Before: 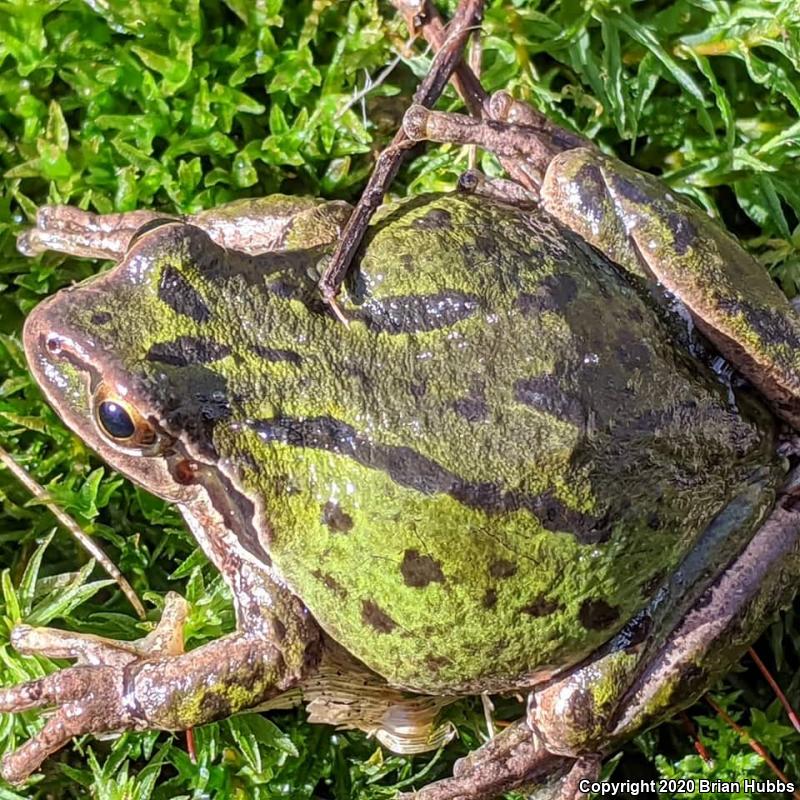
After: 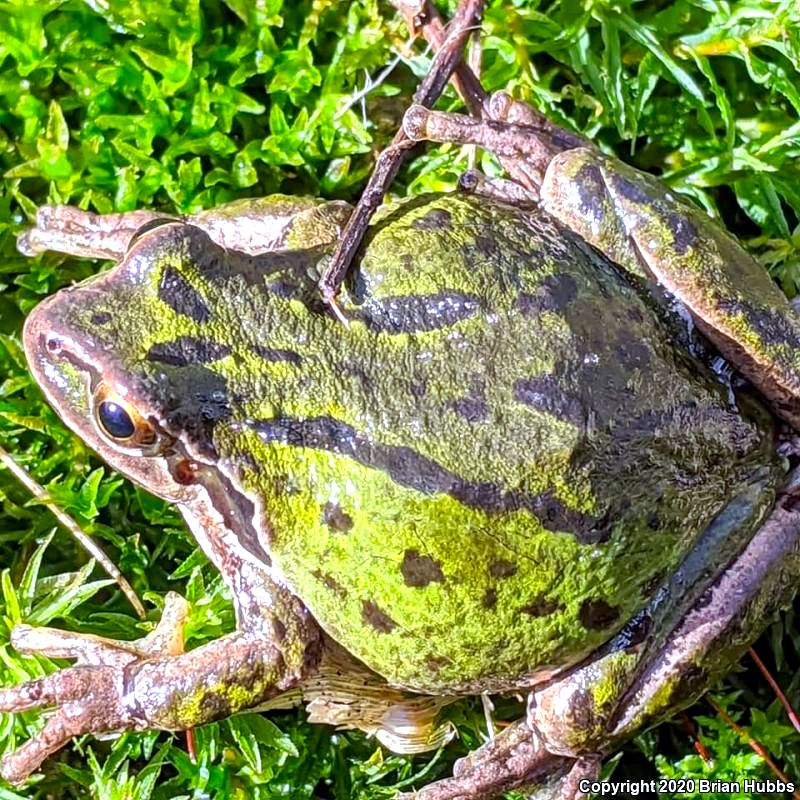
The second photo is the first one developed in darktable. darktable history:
color balance: output saturation 120%
exposure: black level correction 0.001, exposure 0.5 EV, compensate exposure bias true, compensate highlight preservation false
white balance: red 0.954, blue 1.079
local contrast: mode bilateral grid, contrast 20, coarseness 50, detail 120%, midtone range 0.2
